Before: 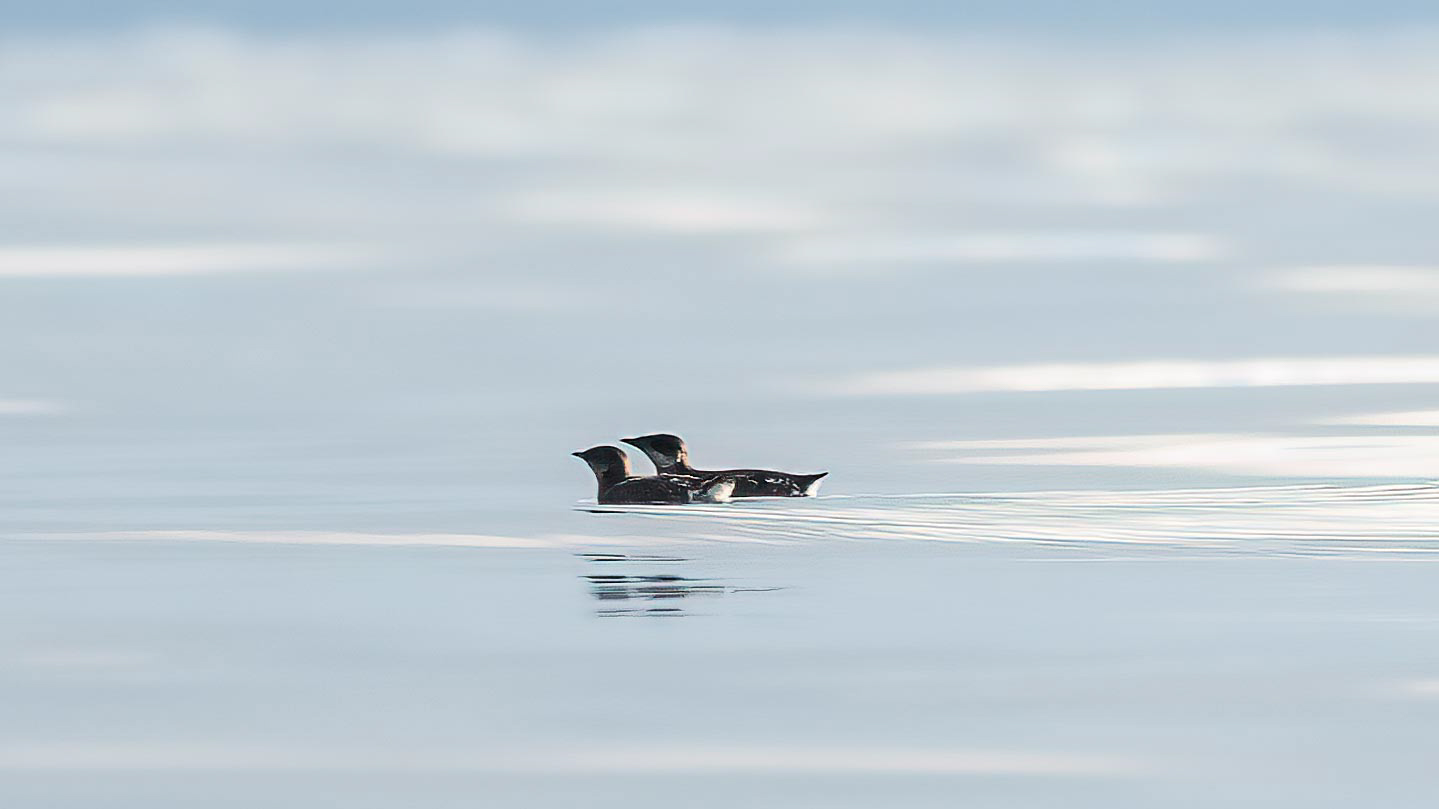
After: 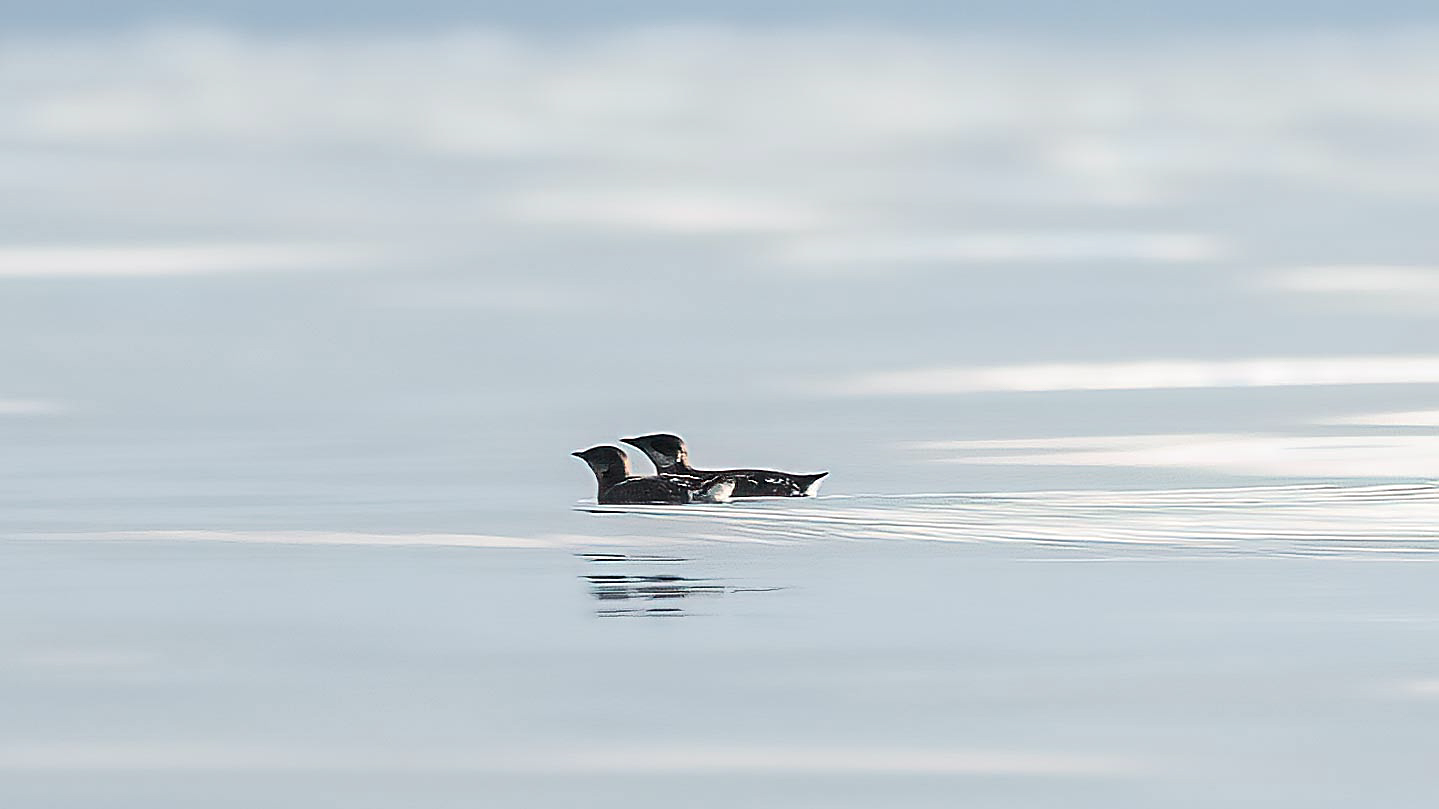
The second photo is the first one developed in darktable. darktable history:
sharpen: on, module defaults
contrast brightness saturation: saturation -0.17
